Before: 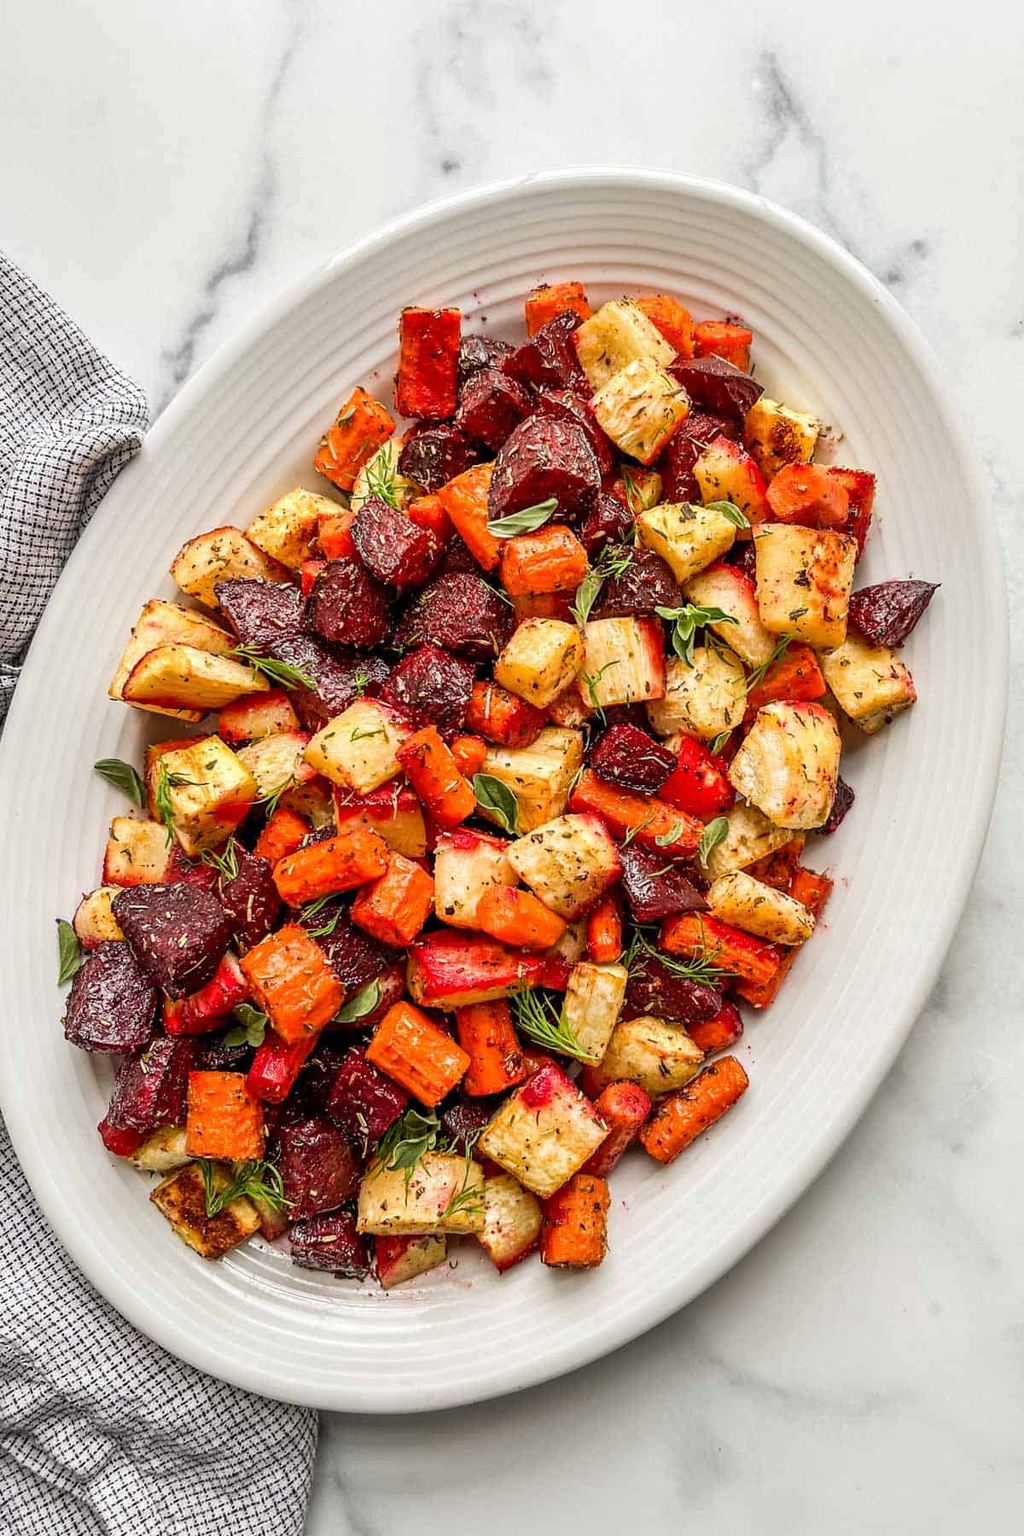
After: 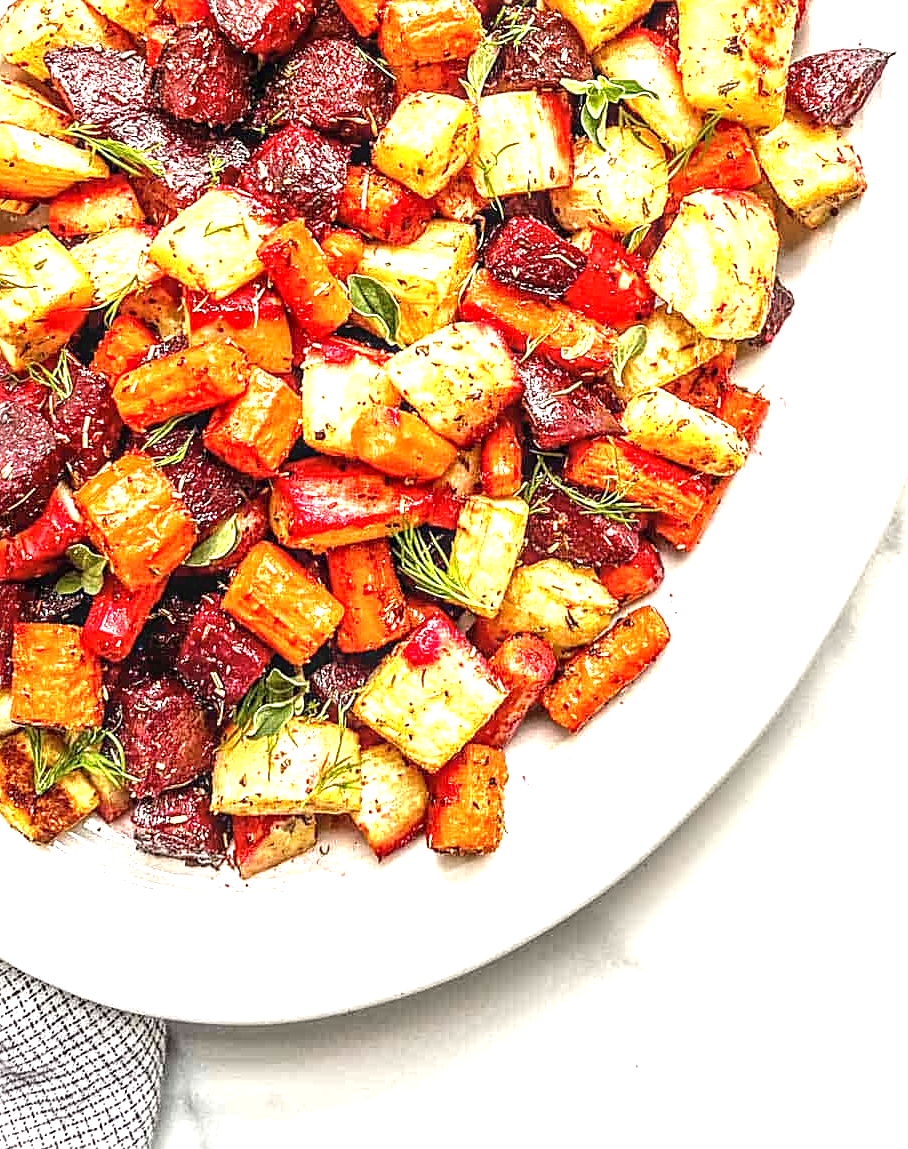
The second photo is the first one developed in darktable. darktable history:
exposure: black level correction 0, exposure 1.45 EV, compensate exposure bias true, compensate highlight preservation false
sharpen: on, module defaults
crop and rotate: left 17.299%, top 35.115%, right 7.015%, bottom 1.024%
local contrast: detail 130%
